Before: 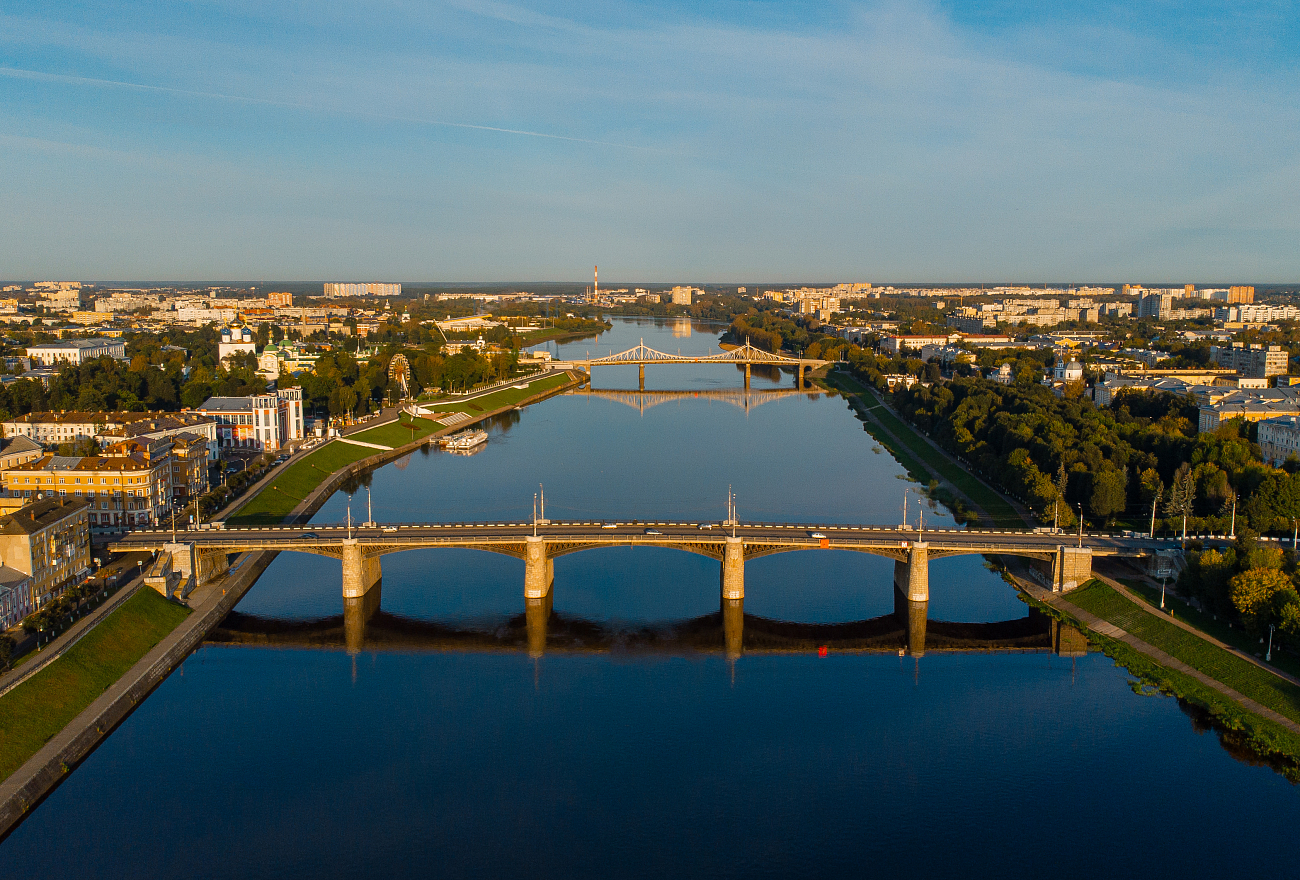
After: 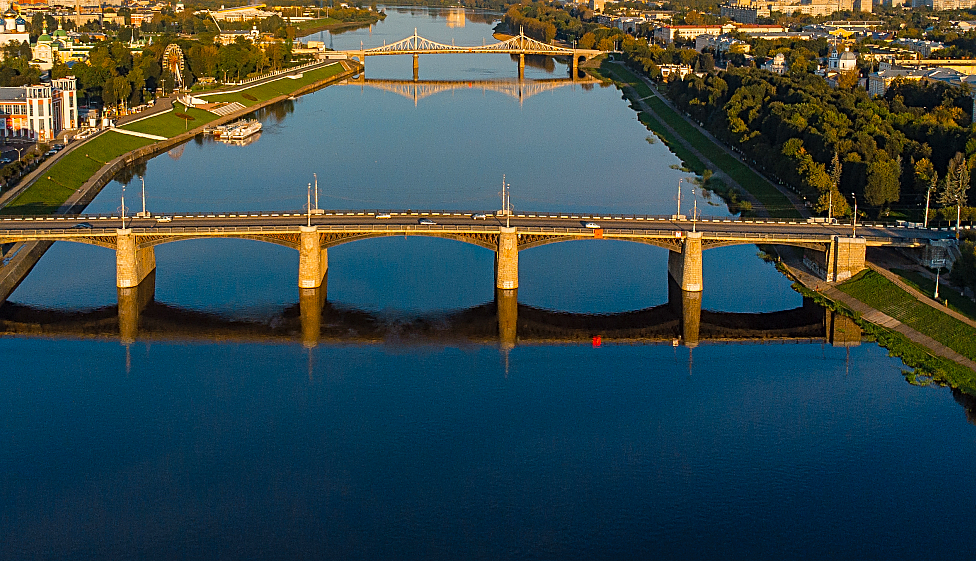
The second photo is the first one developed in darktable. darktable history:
crop and rotate: left 17.419%, top 35.305%, right 7.457%, bottom 0.852%
sharpen: on, module defaults
contrast brightness saturation: contrast 0.073, brightness 0.084, saturation 0.181
